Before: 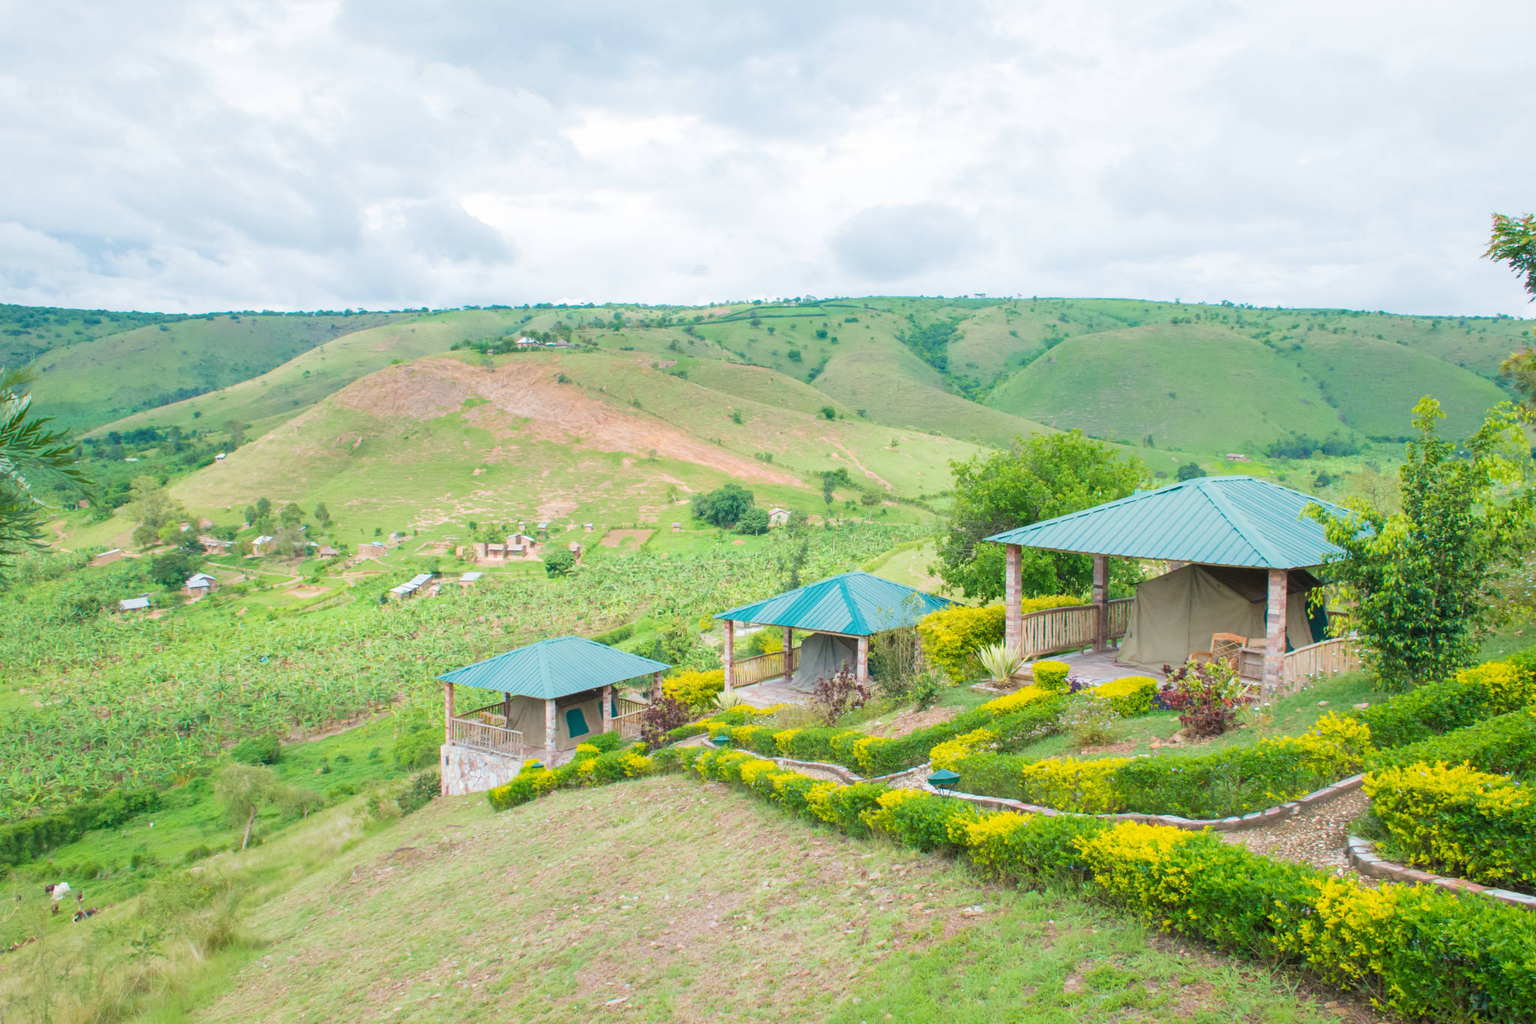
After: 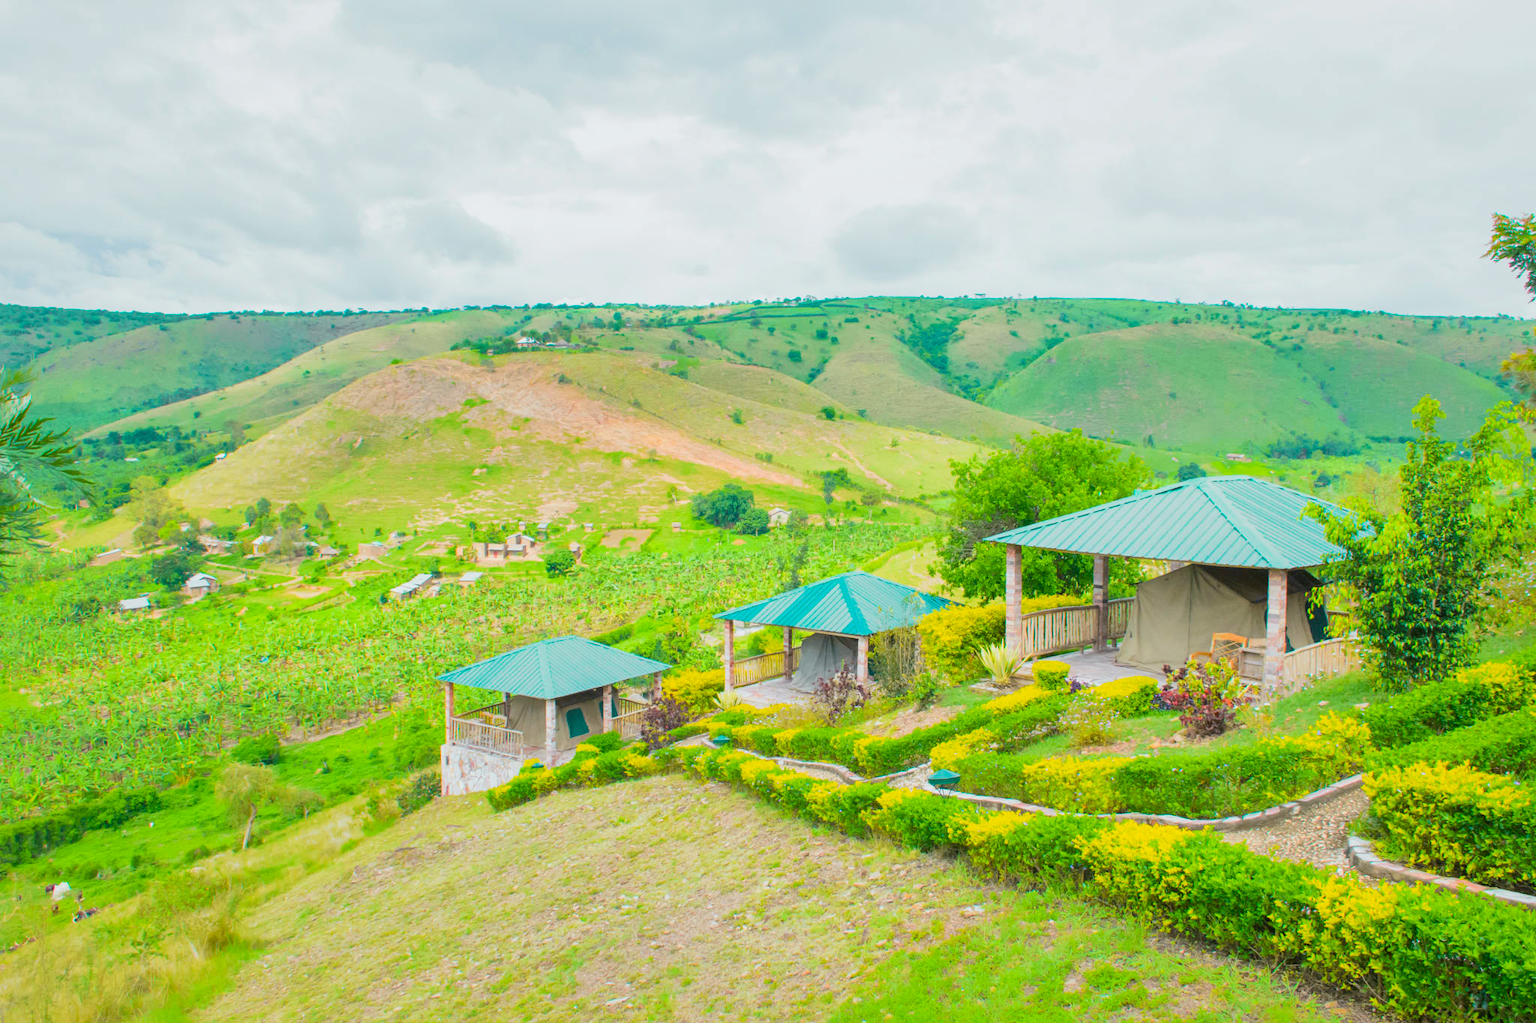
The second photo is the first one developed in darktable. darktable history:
shadows and highlights: on, module defaults
tone curve: curves: ch0 [(0, 0) (0.11, 0.081) (0.256, 0.259) (0.398, 0.475) (0.498, 0.611) (0.65, 0.757) (0.835, 0.883) (1, 0.961)]; ch1 [(0, 0) (0.346, 0.307) (0.408, 0.369) (0.453, 0.457) (0.482, 0.479) (0.502, 0.498) (0.521, 0.51) (0.553, 0.554) (0.618, 0.65) (0.693, 0.727) (1, 1)]; ch2 [(0, 0) (0.366, 0.337) (0.434, 0.46) (0.485, 0.494) (0.5, 0.494) (0.511, 0.508) (0.537, 0.55) (0.579, 0.599) (0.621, 0.693) (1, 1)], color space Lab, independent channels, preserve colors none
